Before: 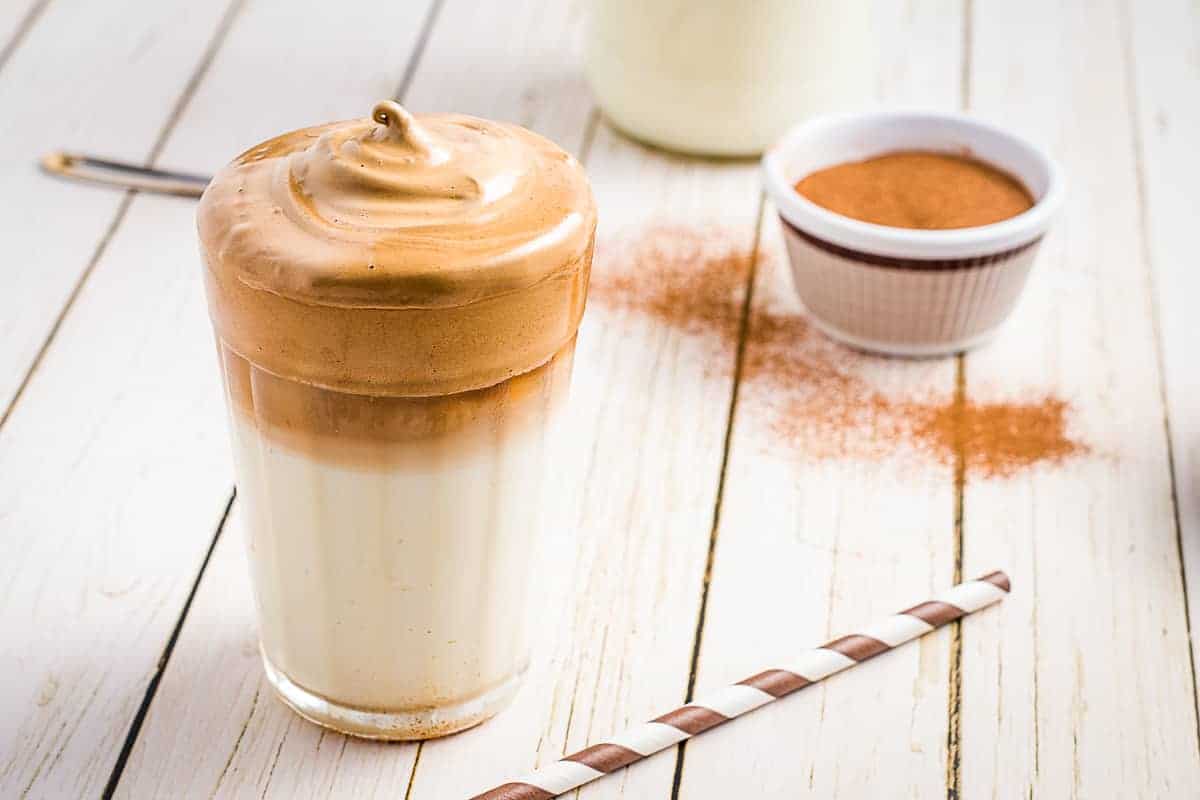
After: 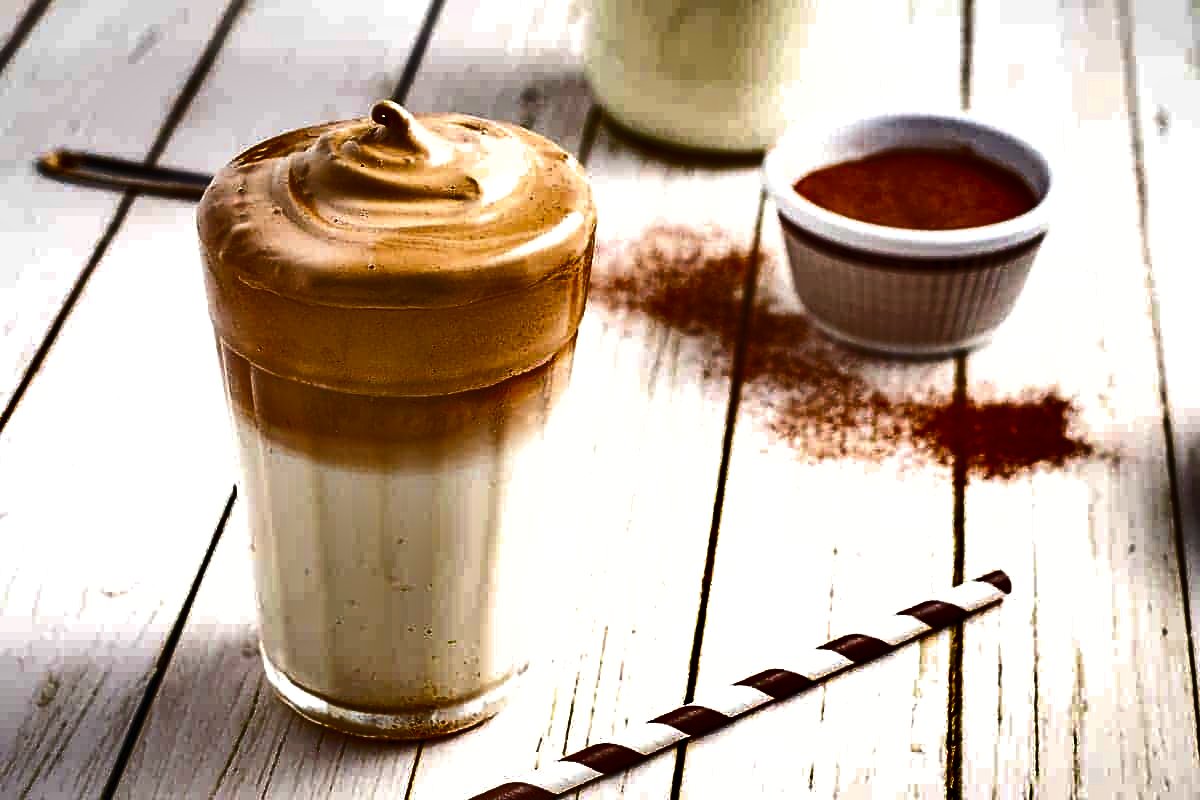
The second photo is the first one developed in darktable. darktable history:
levels: levels [0.062, 0.494, 0.925]
shadows and highlights: shadows 21.03, highlights -82.46, soften with gaussian
